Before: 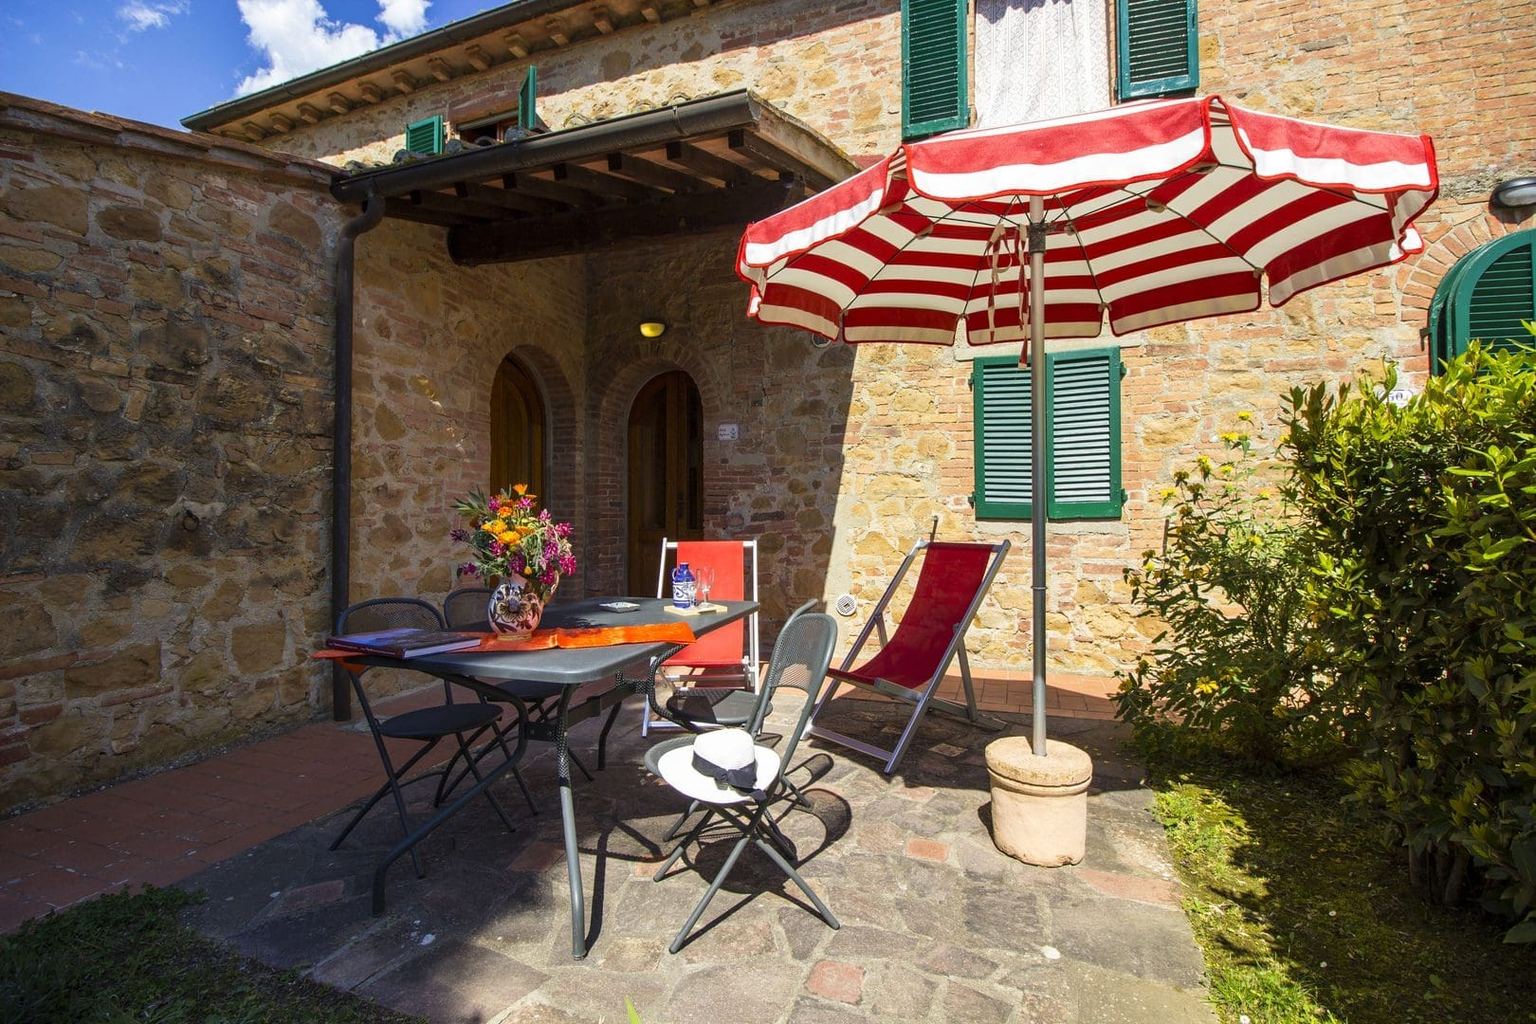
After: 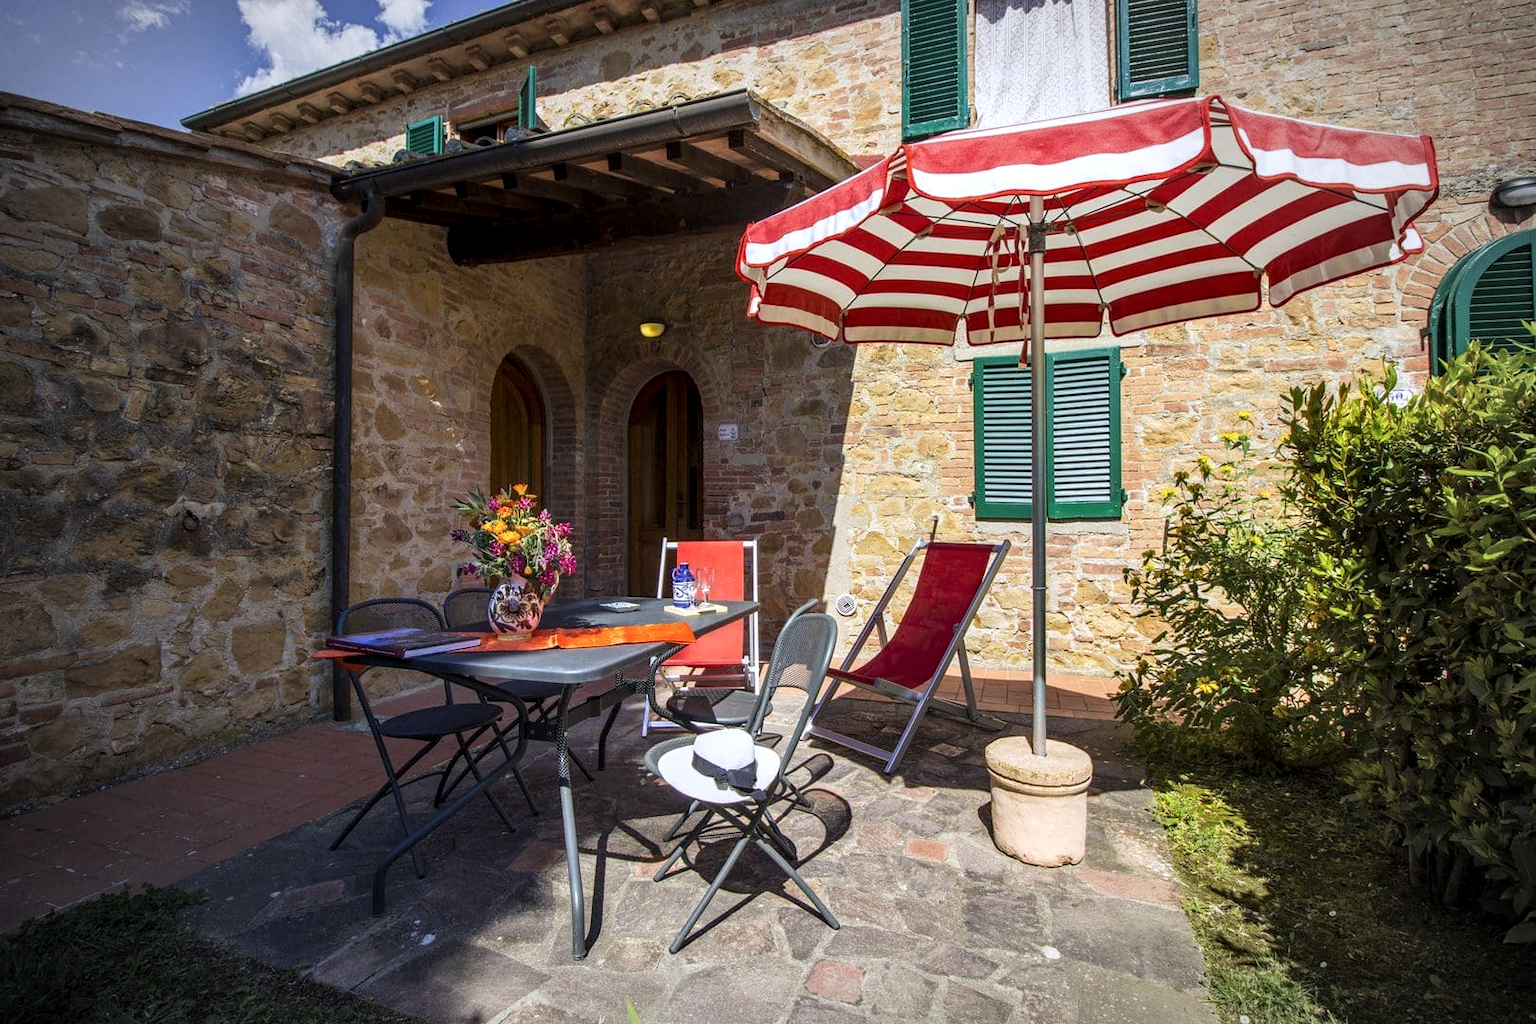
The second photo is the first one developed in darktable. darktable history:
local contrast: detail 130%
vignetting: automatic ratio true
color calibration: illuminant as shot in camera, x 0.358, y 0.373, temperature 4628.91 K
